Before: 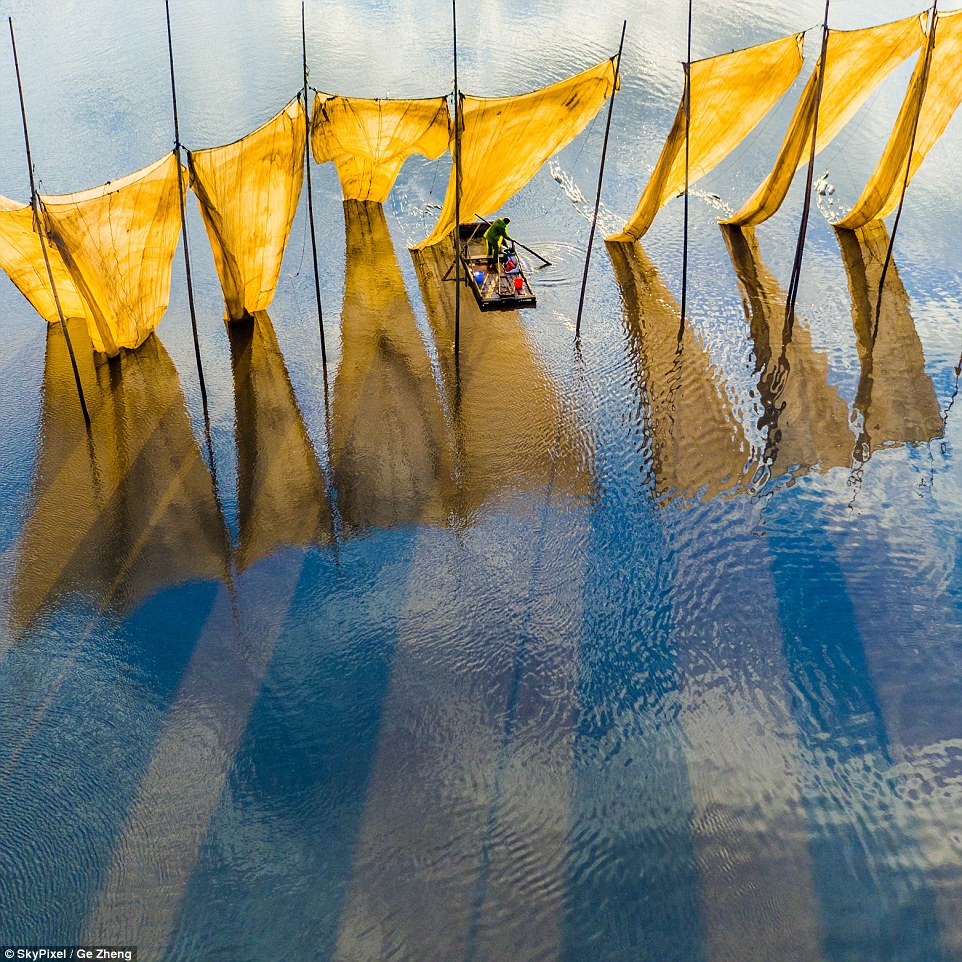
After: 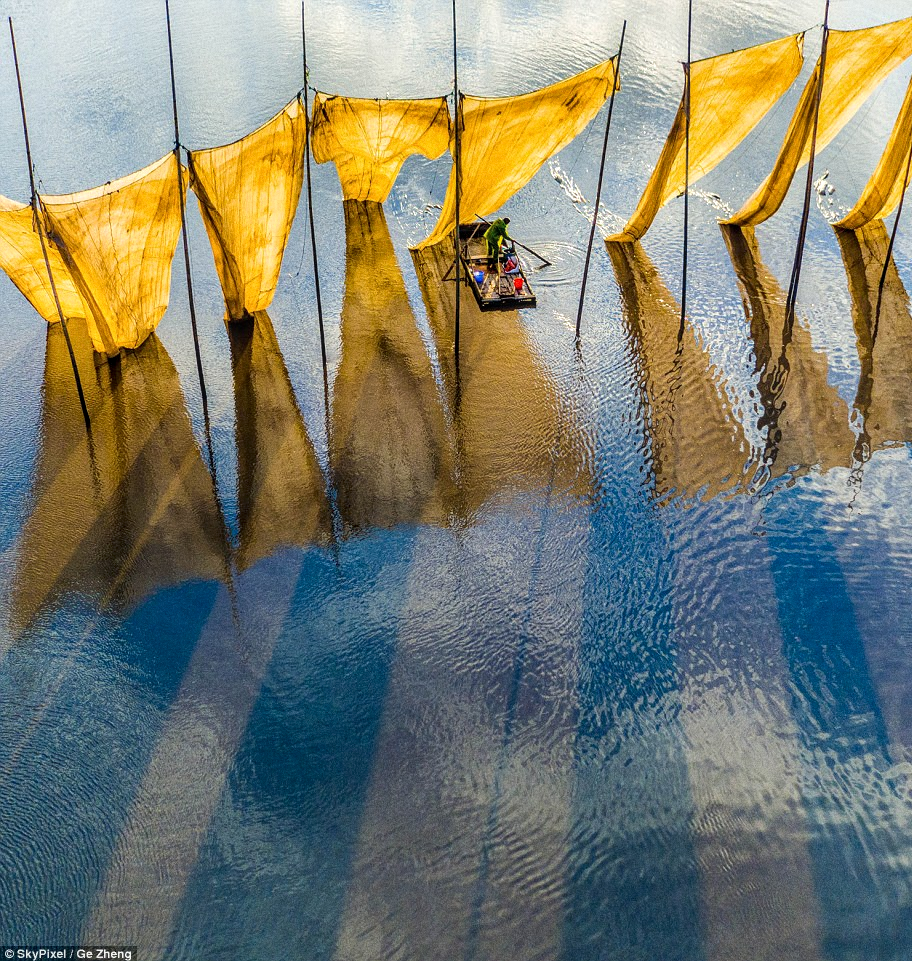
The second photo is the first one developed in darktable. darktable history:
local contrast: highlights 55%, shadows 52%, detail 130%, midtone range 0.452
crop and rotate: right 5.167%
grain: coarseness 0.09 ISO
